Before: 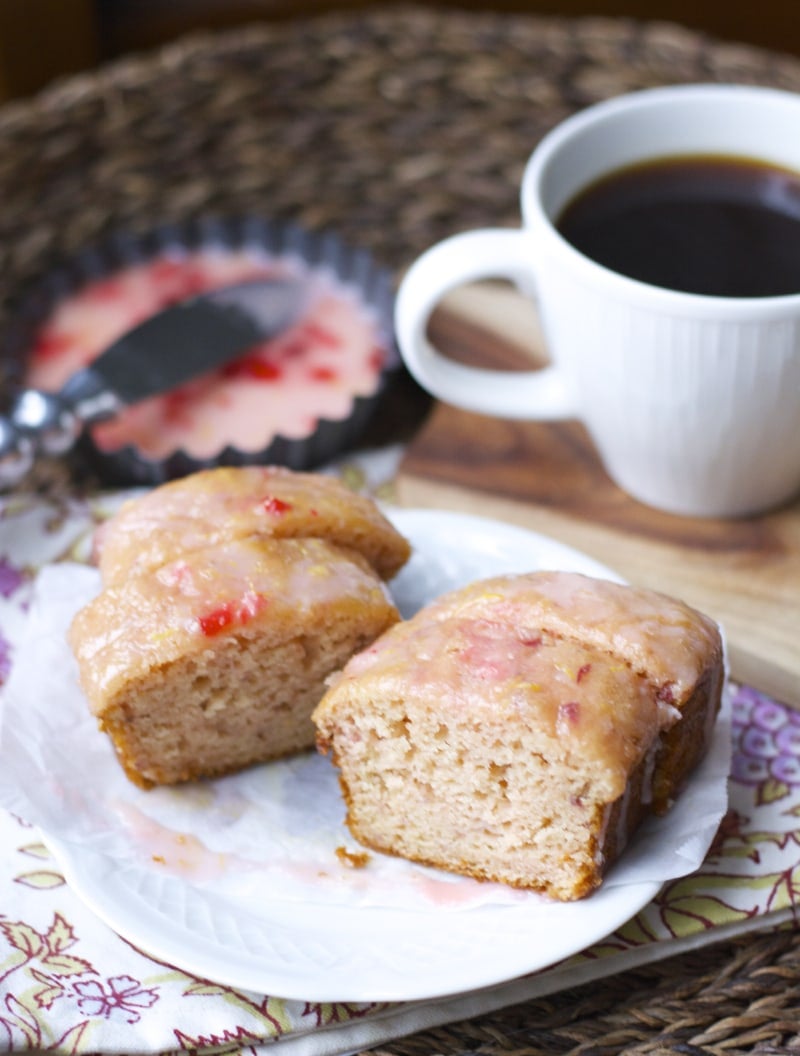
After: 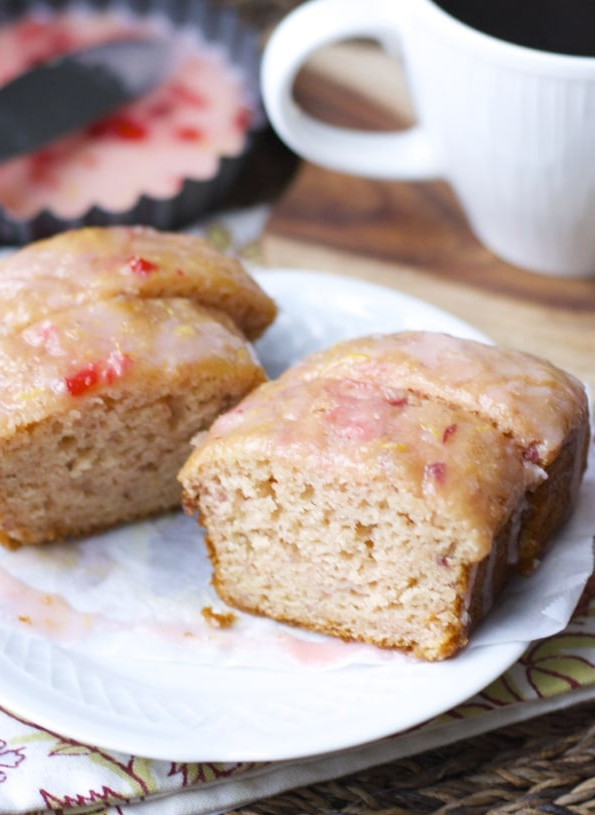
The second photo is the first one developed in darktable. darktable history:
crop: left 16.833%, top 22.753%, right 8.743%
